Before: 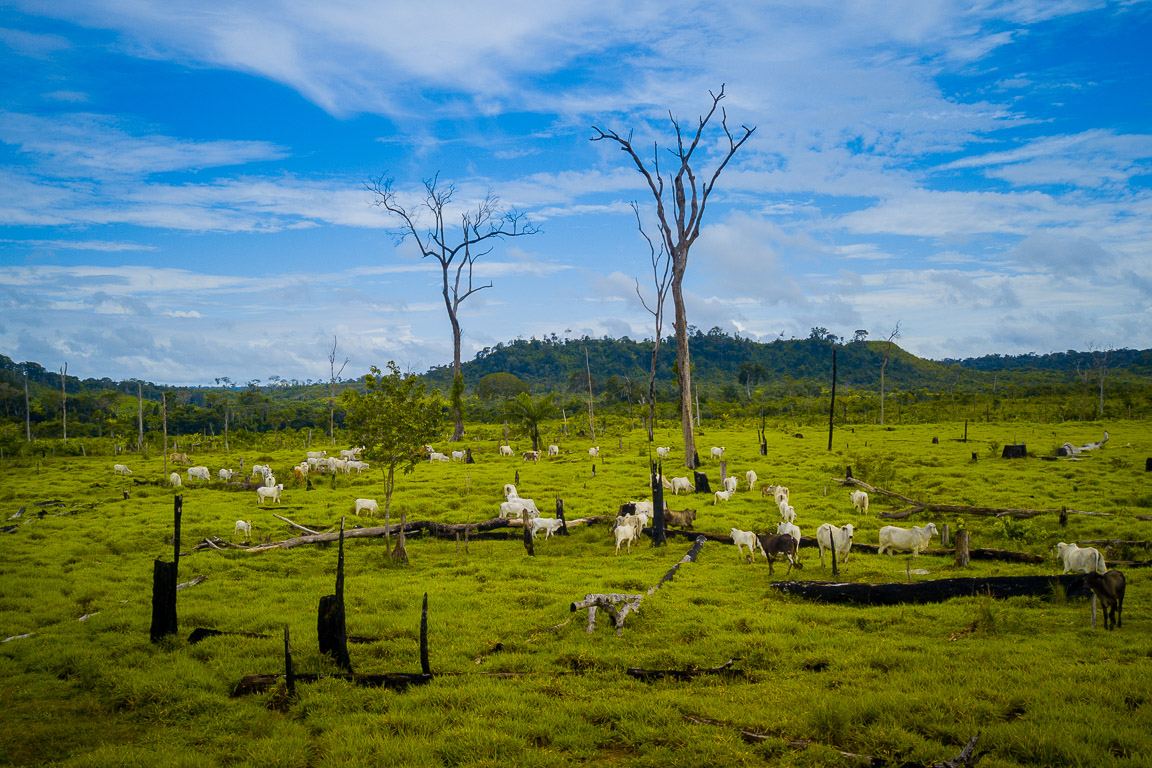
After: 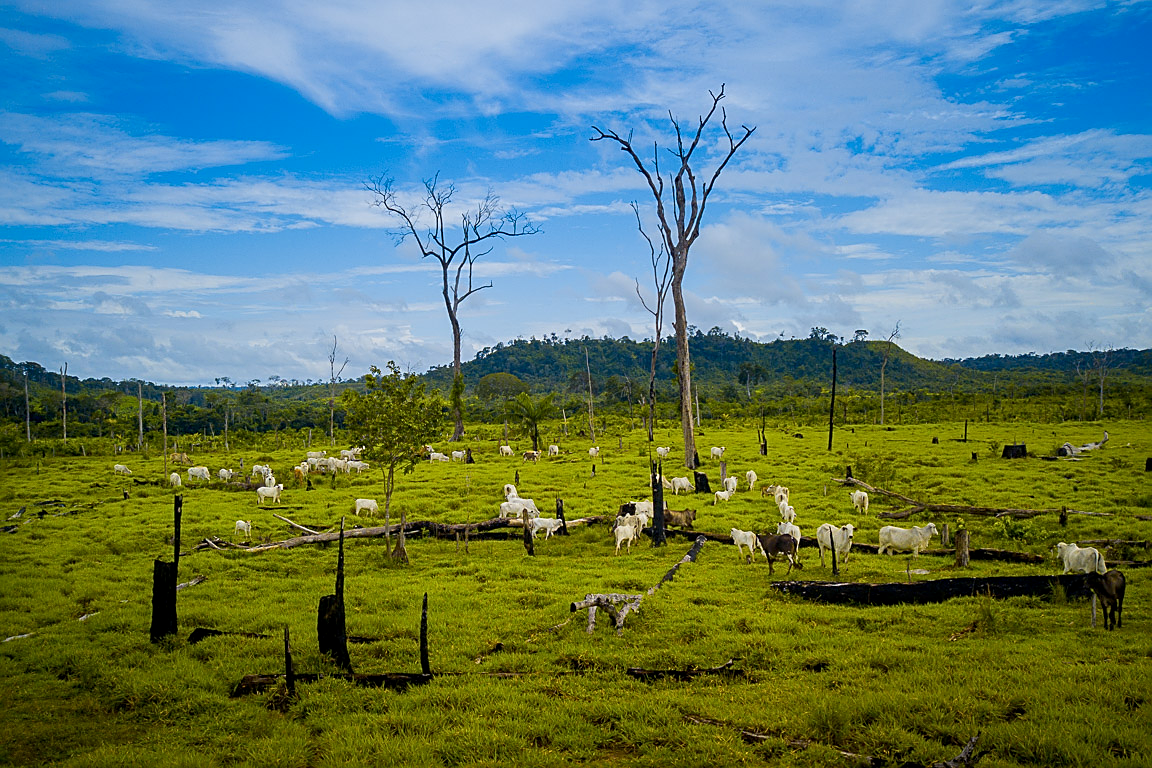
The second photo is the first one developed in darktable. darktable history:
exposure: black level correction 0.002, compensate highlight preservation false
sharpen: on, module defaults
